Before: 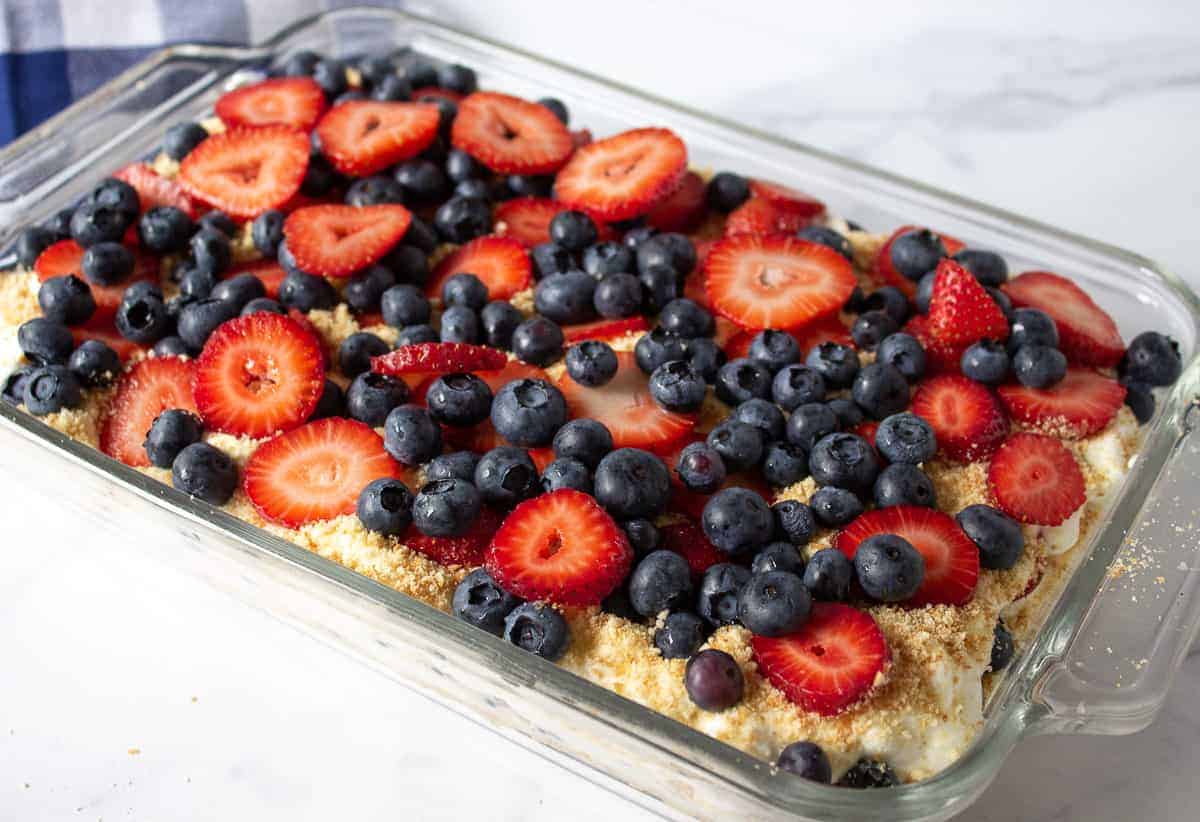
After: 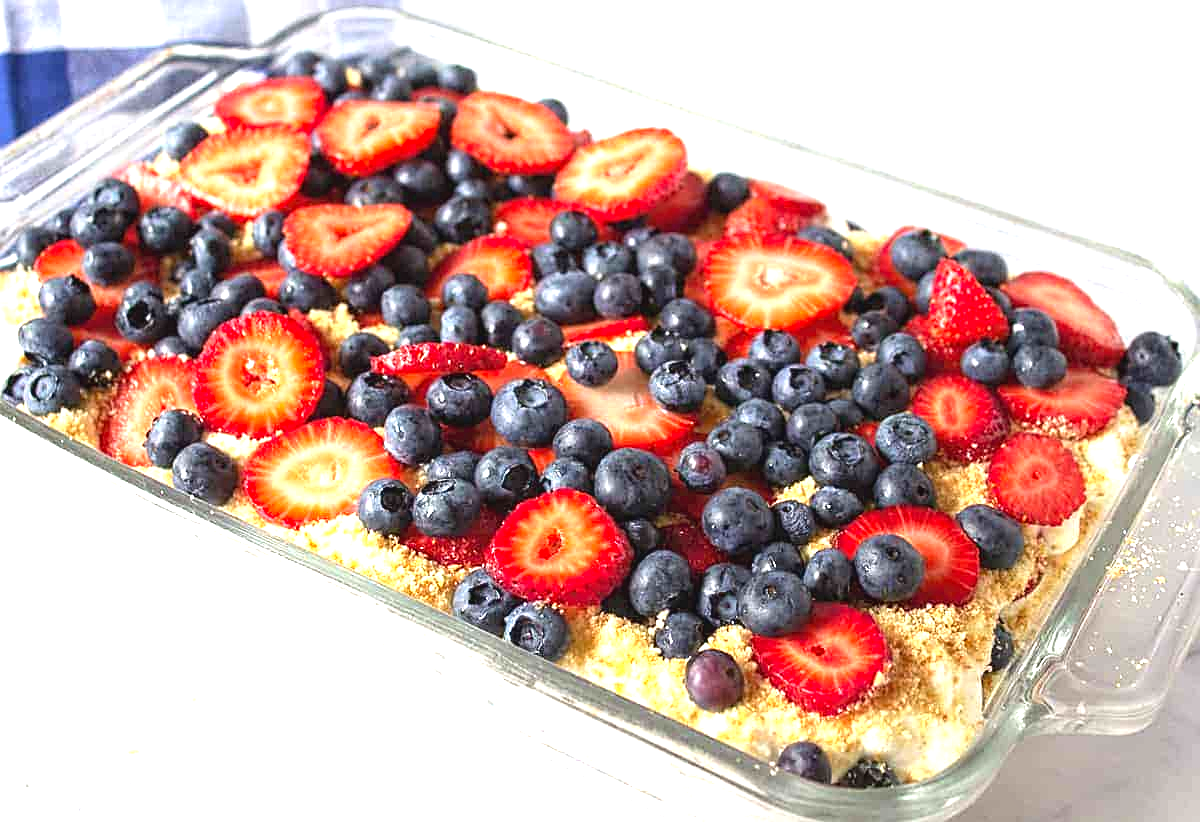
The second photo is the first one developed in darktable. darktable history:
local contrast: highlights 106%, shadows 99%, detail 120%, midtone range 0.2
sharpen: on, module defaults
contrast brightness saturation: contrast -0.091, brightness 0.041, saturation 0.077
exposure: black level correction 0, exposure 1.293 EV, compensate highlight preservation false
